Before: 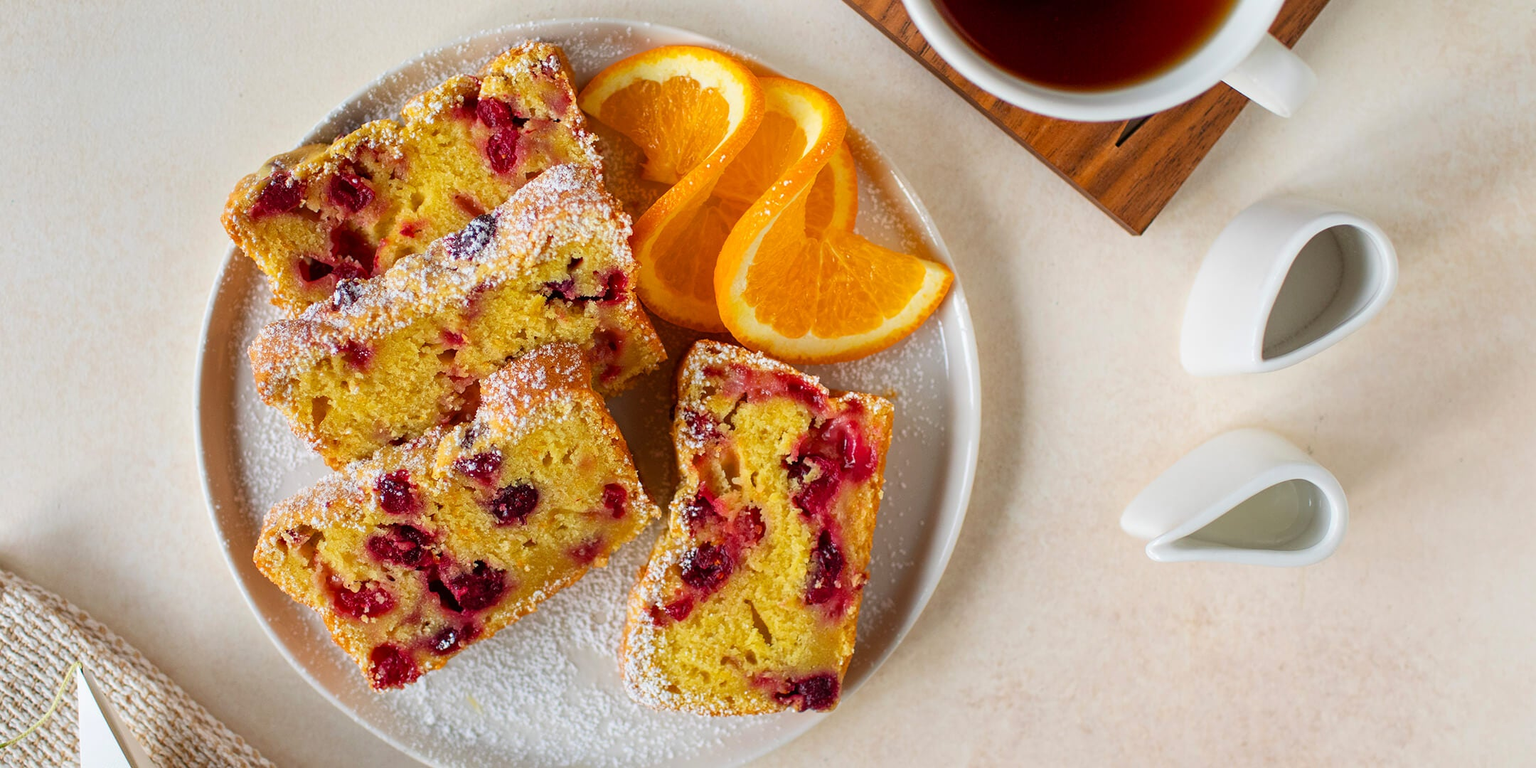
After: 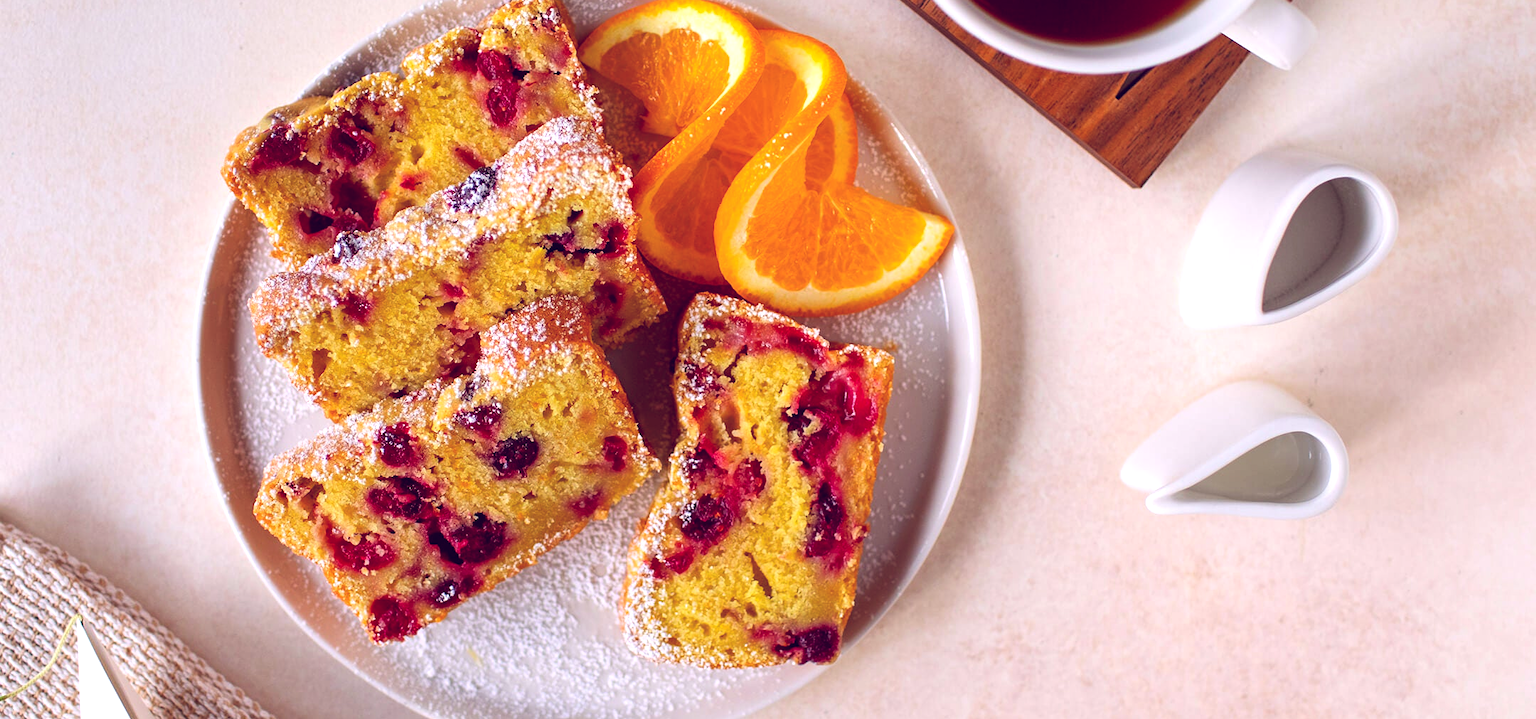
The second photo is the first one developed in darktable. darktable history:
white balance: red 1.004, blue 1.096
tone equalizer: -8 EV -0.55 EV
color balance: lift [1.001, 0.997, 0.99, 1.01], gamma [1.007, 1, 0.975, 1.025], gain [1, 1.065, 1.052, 0.935], contrast 13.25%
crop and rotate: top 6.25%
